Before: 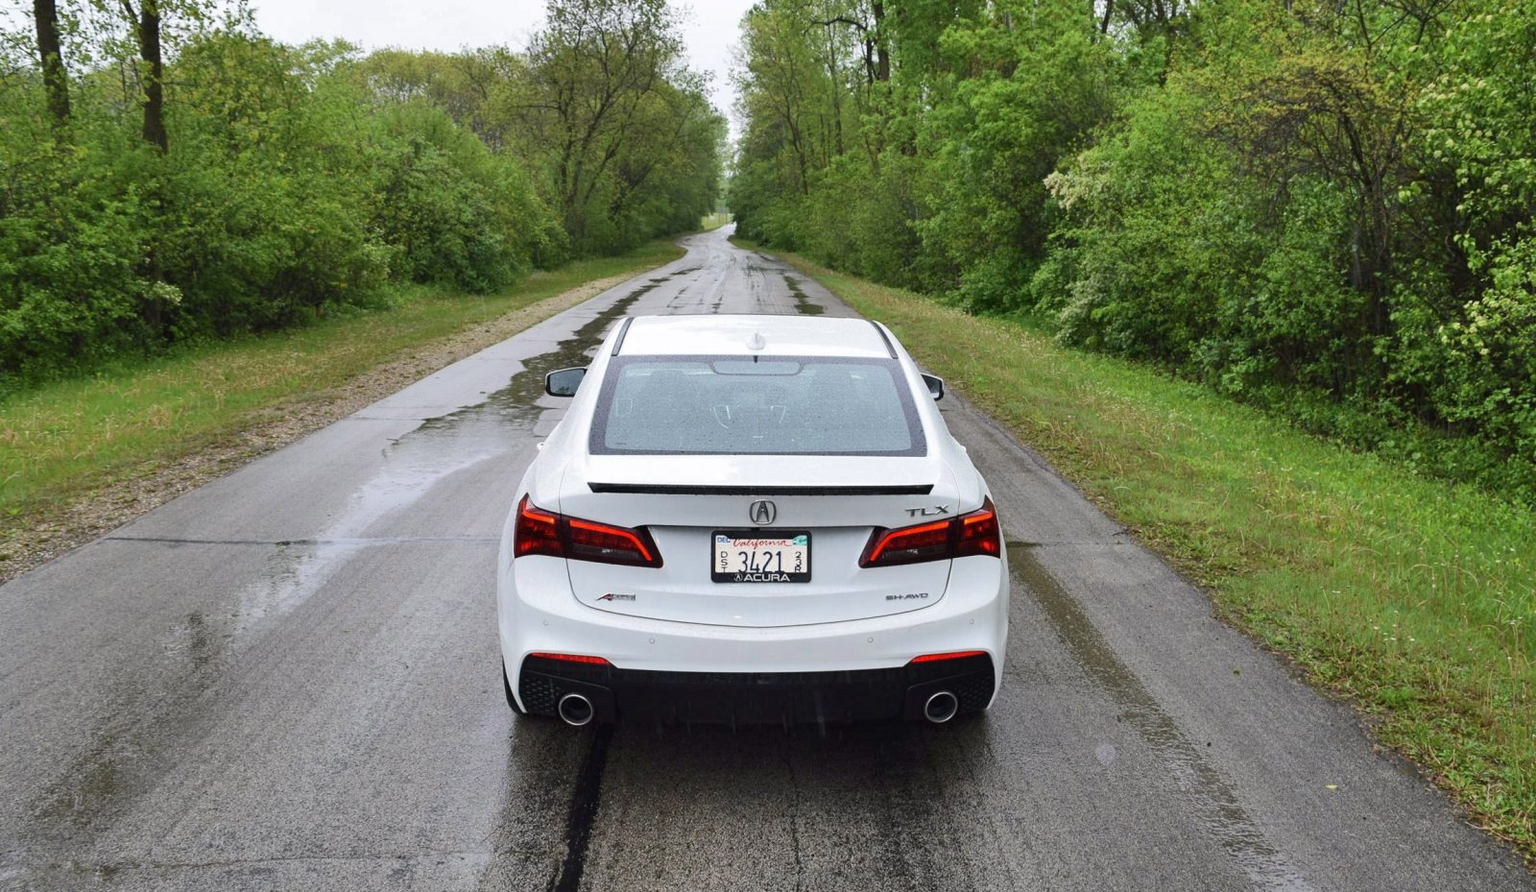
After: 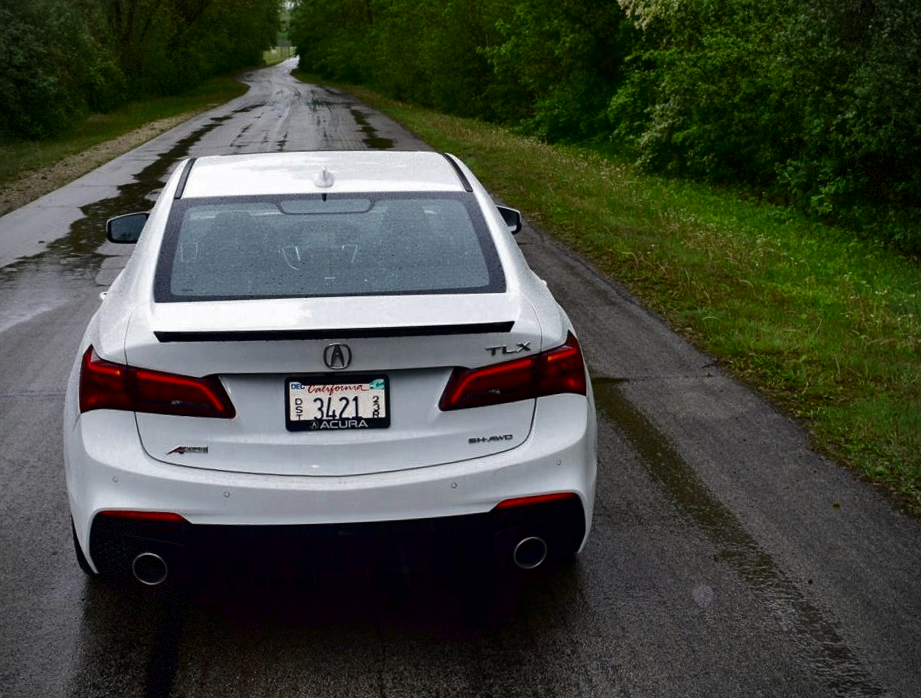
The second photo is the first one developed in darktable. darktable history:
tone equalizer: on, module defaults
crop and rotate: left 28.256%, top 17.734%, right 12.656%, bottom 3.573%
contrast brightness saturation: brightness -0.52
rotate and perspective: rotation -2°, crop left 0.022, crop right 0.978, crop top 0.049, crop bottom 0.951
vignetting: dithering 8-bit output, unbound false
